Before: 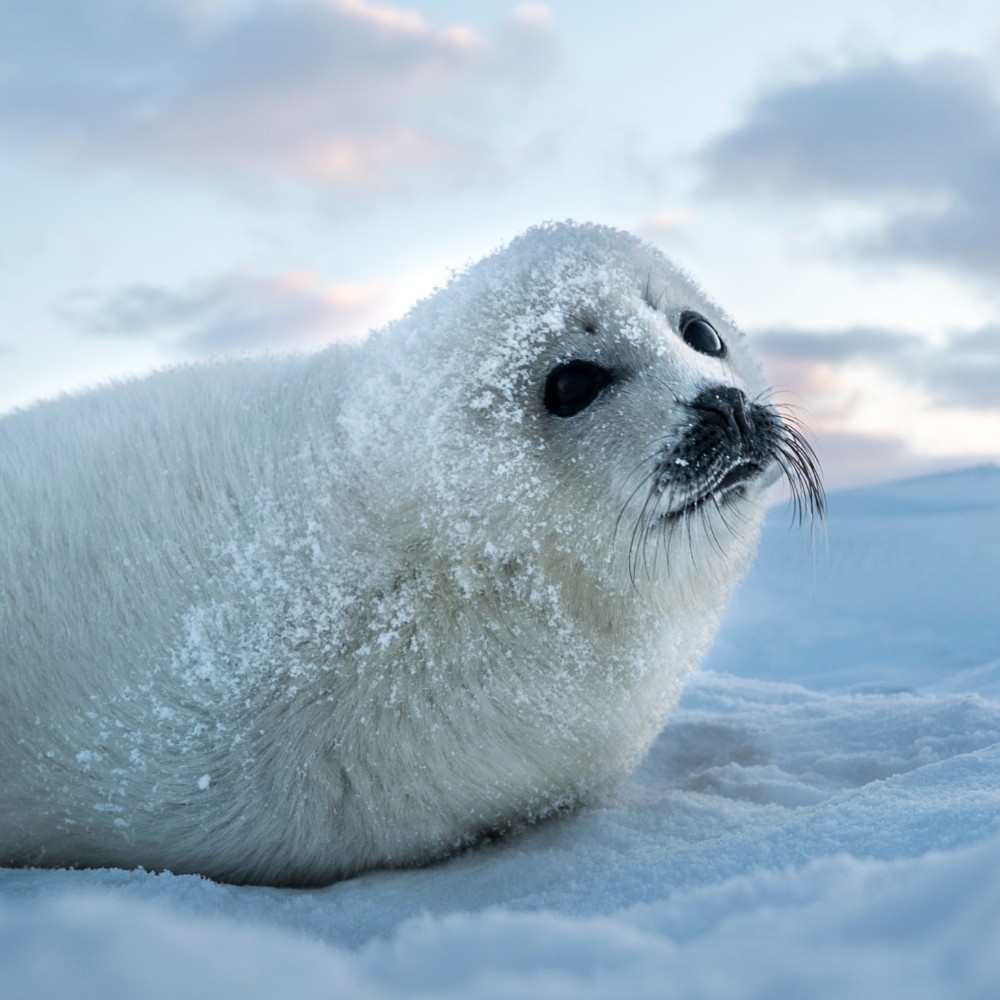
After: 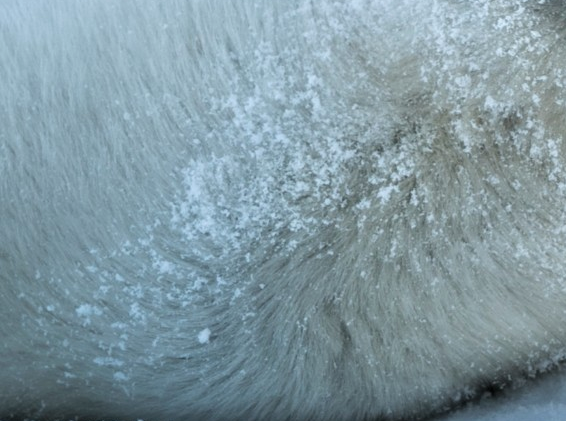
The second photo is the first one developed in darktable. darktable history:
crop: top 44.7%, right 43.346%, bottom 13.195%
levels: levels [0.016, 0.484, 0.953]
